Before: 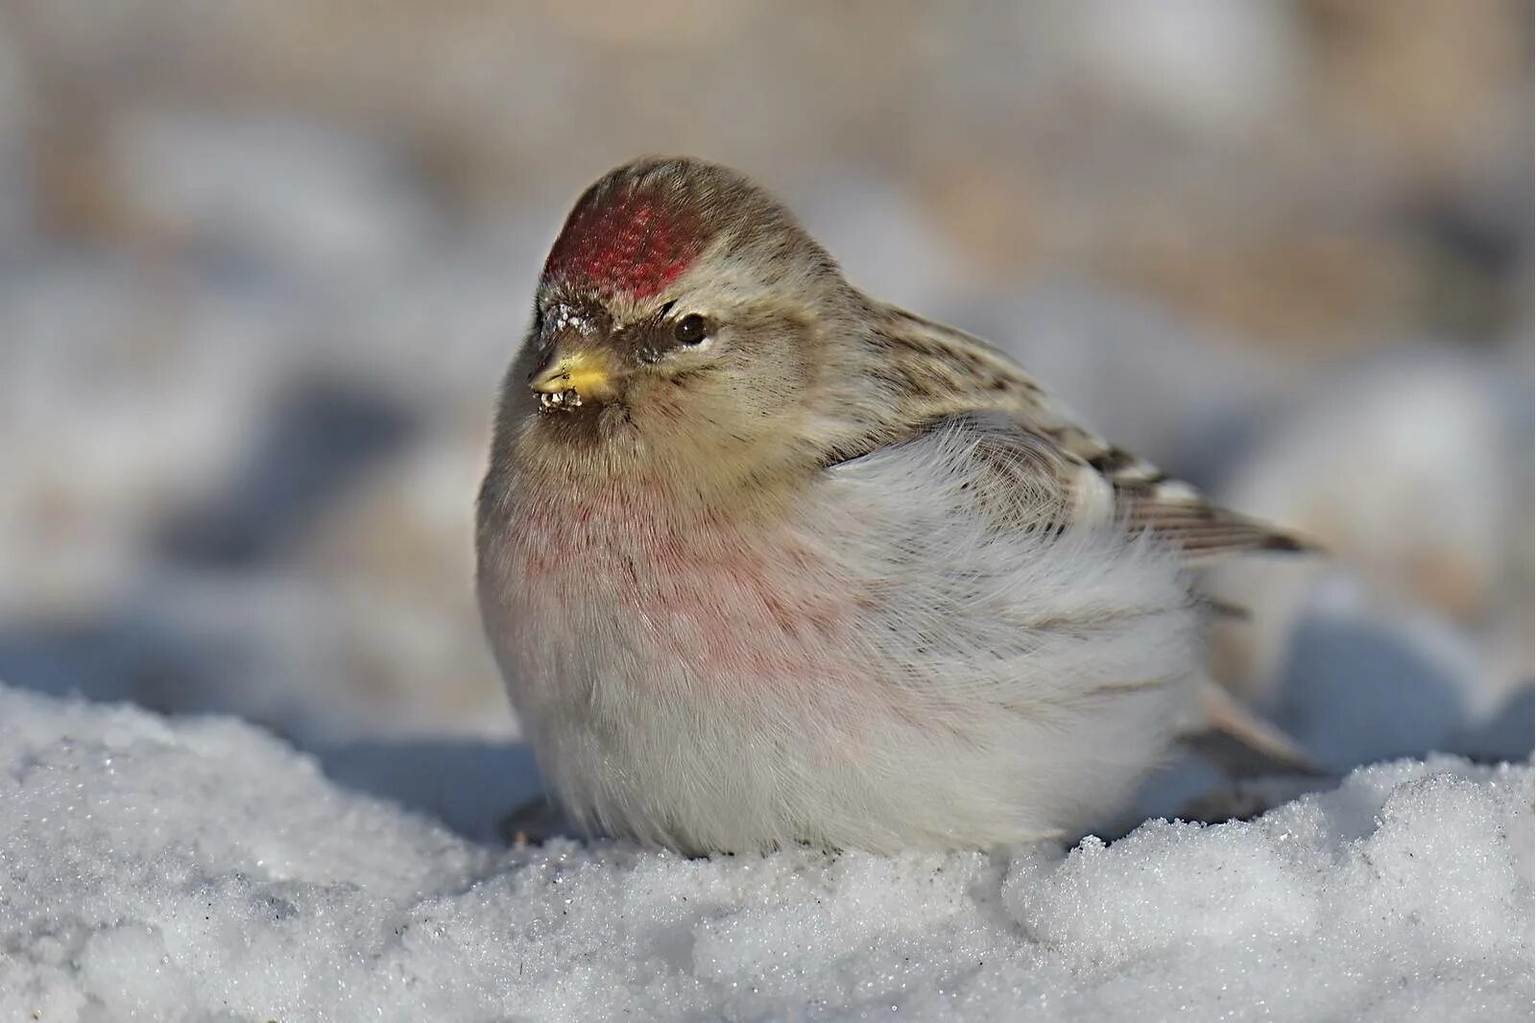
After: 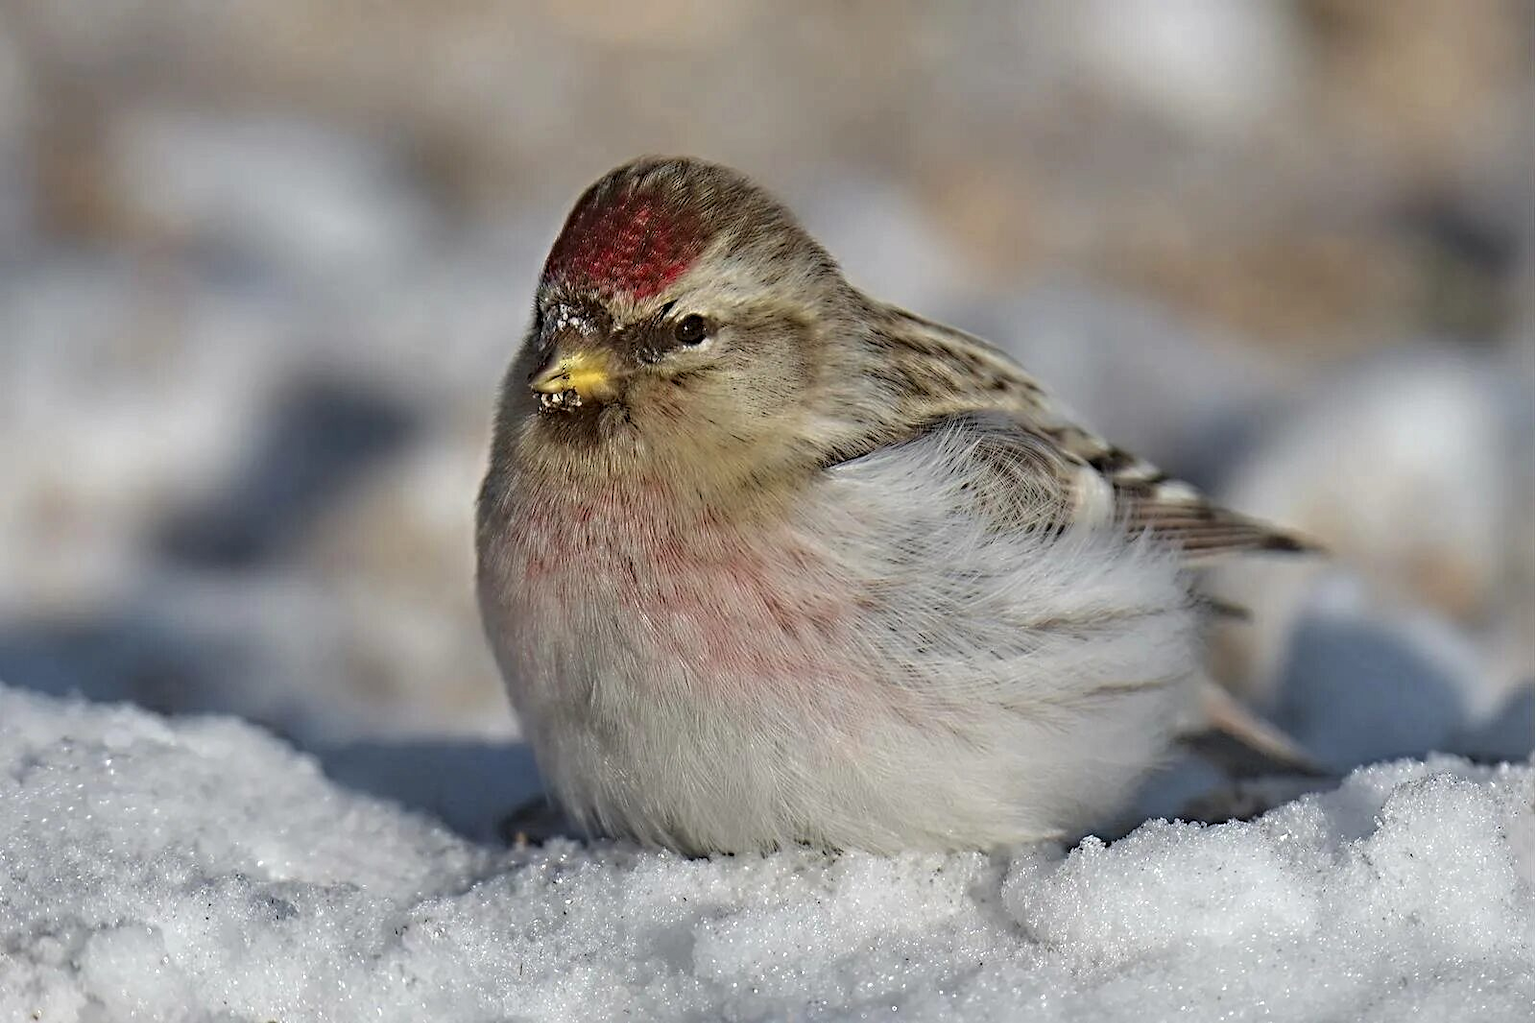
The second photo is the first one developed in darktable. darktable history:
levels: black 0.064%, levels [0.016, 0.492, 0.969]
tone equalizer: on, module defaults
local contrast: detail 130%
